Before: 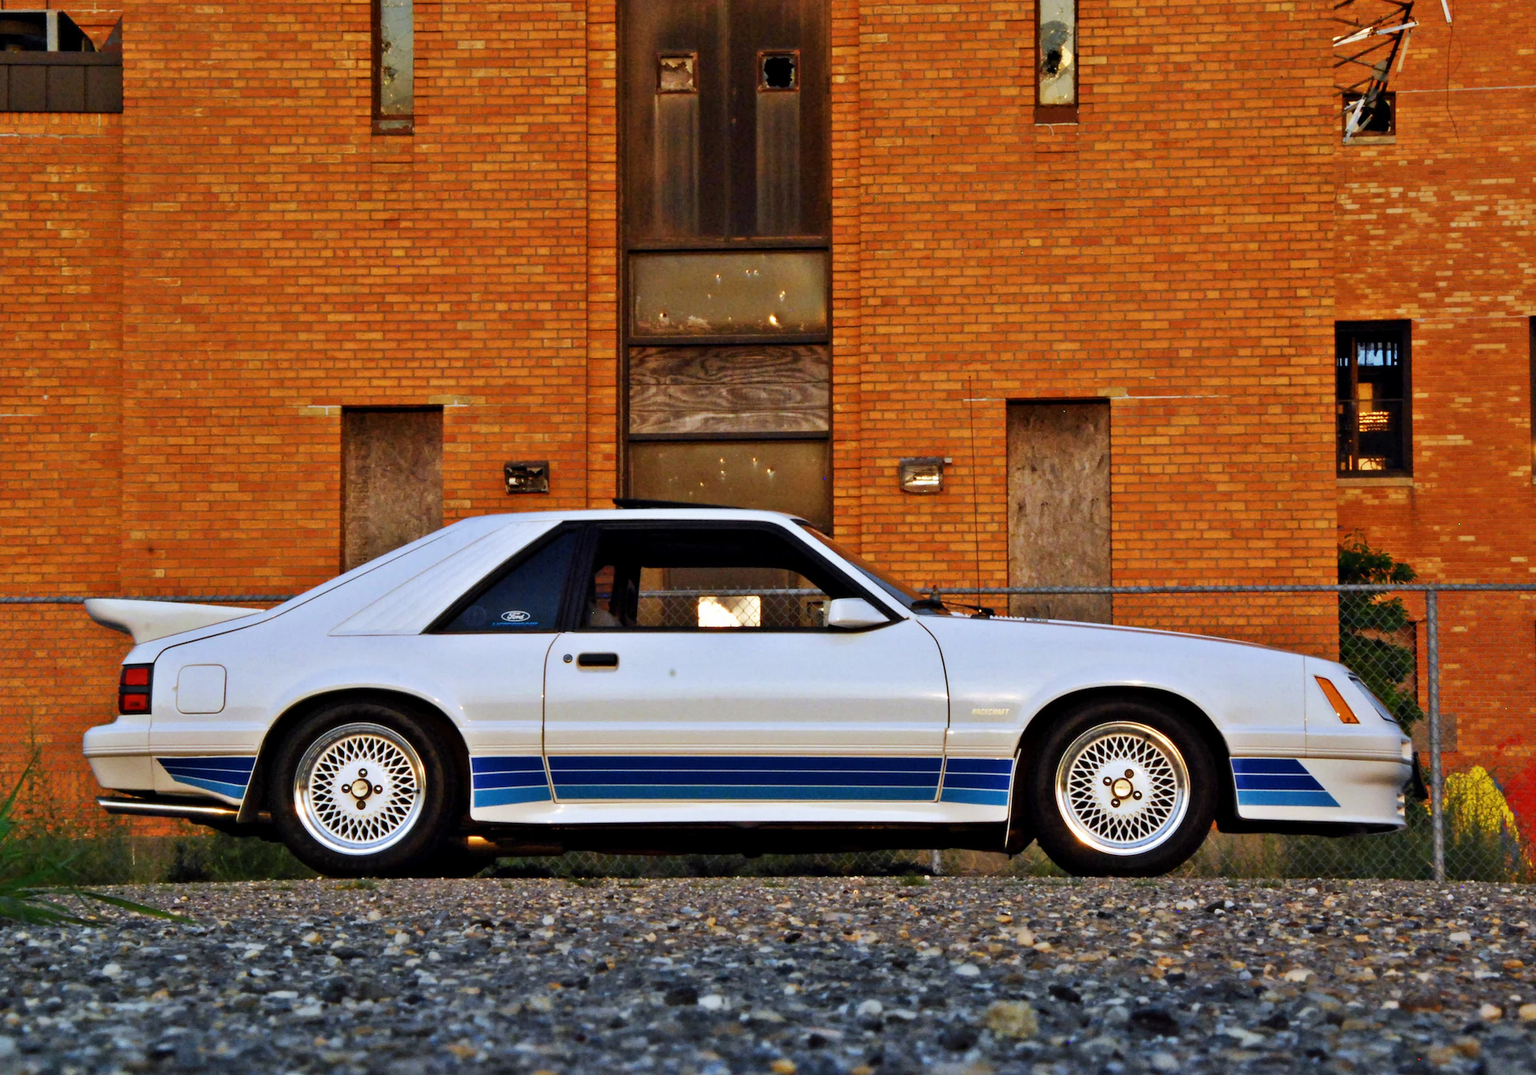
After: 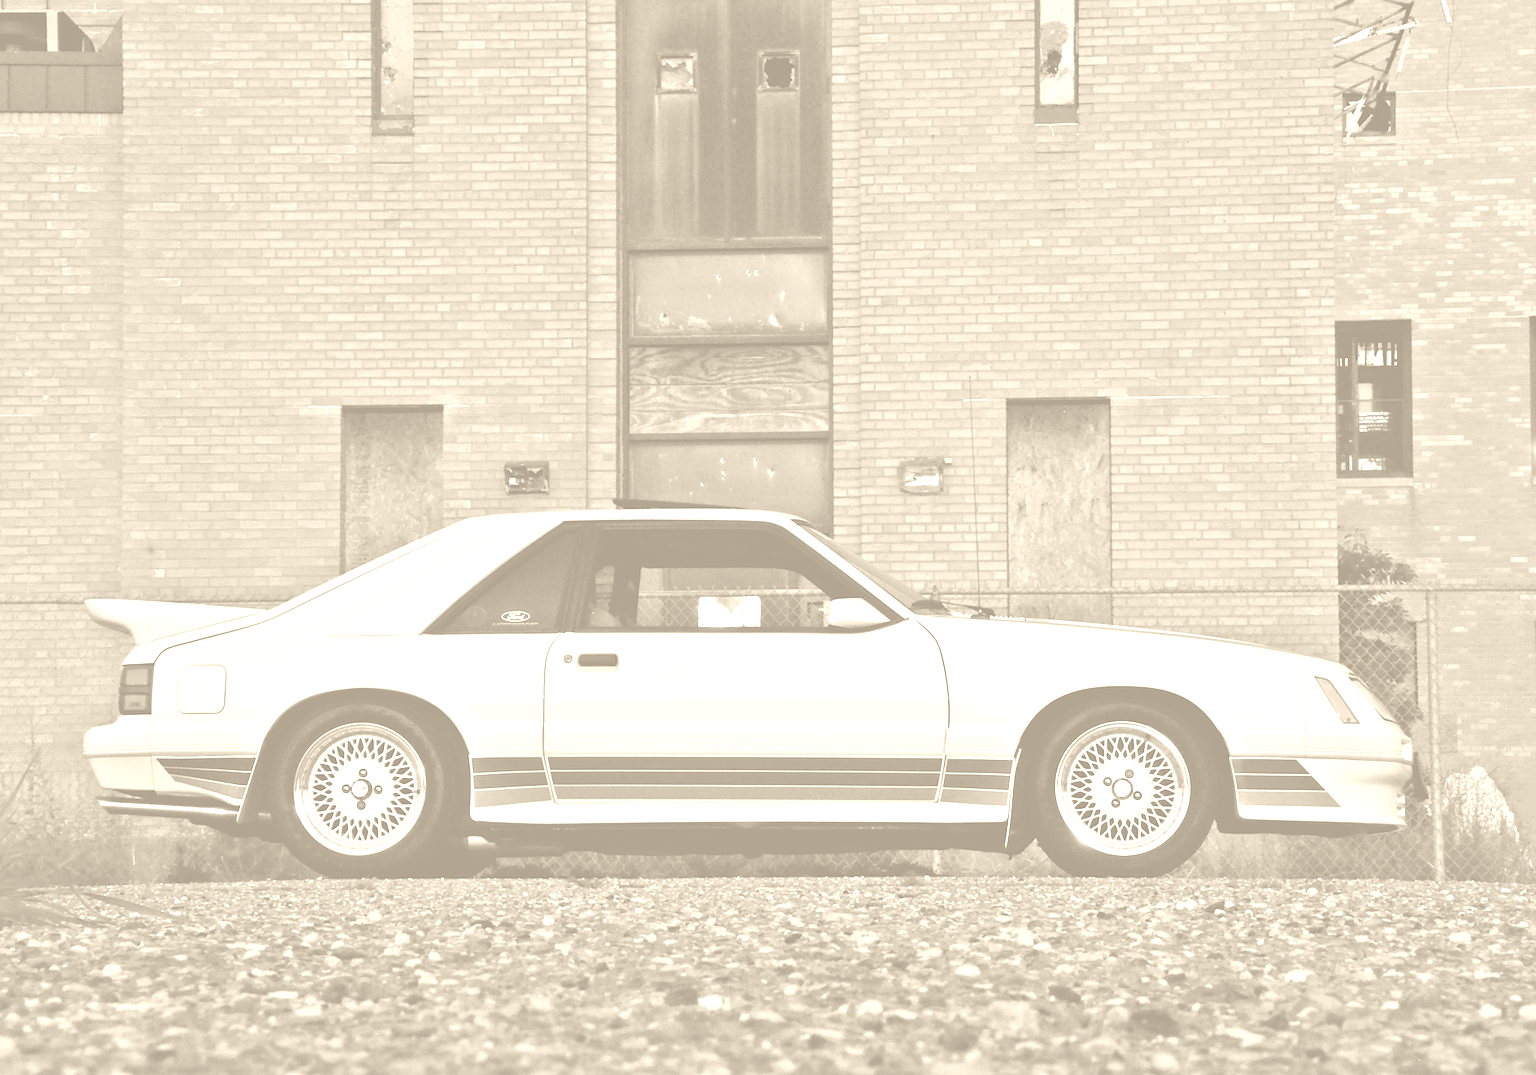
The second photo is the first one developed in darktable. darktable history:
sharpen: radius 1.559, amount 0.373, threshold 1.271
white balance: red 0.983, blue 1.036
colorize: hue 36°, saturation 71%, lightness 80.79%
